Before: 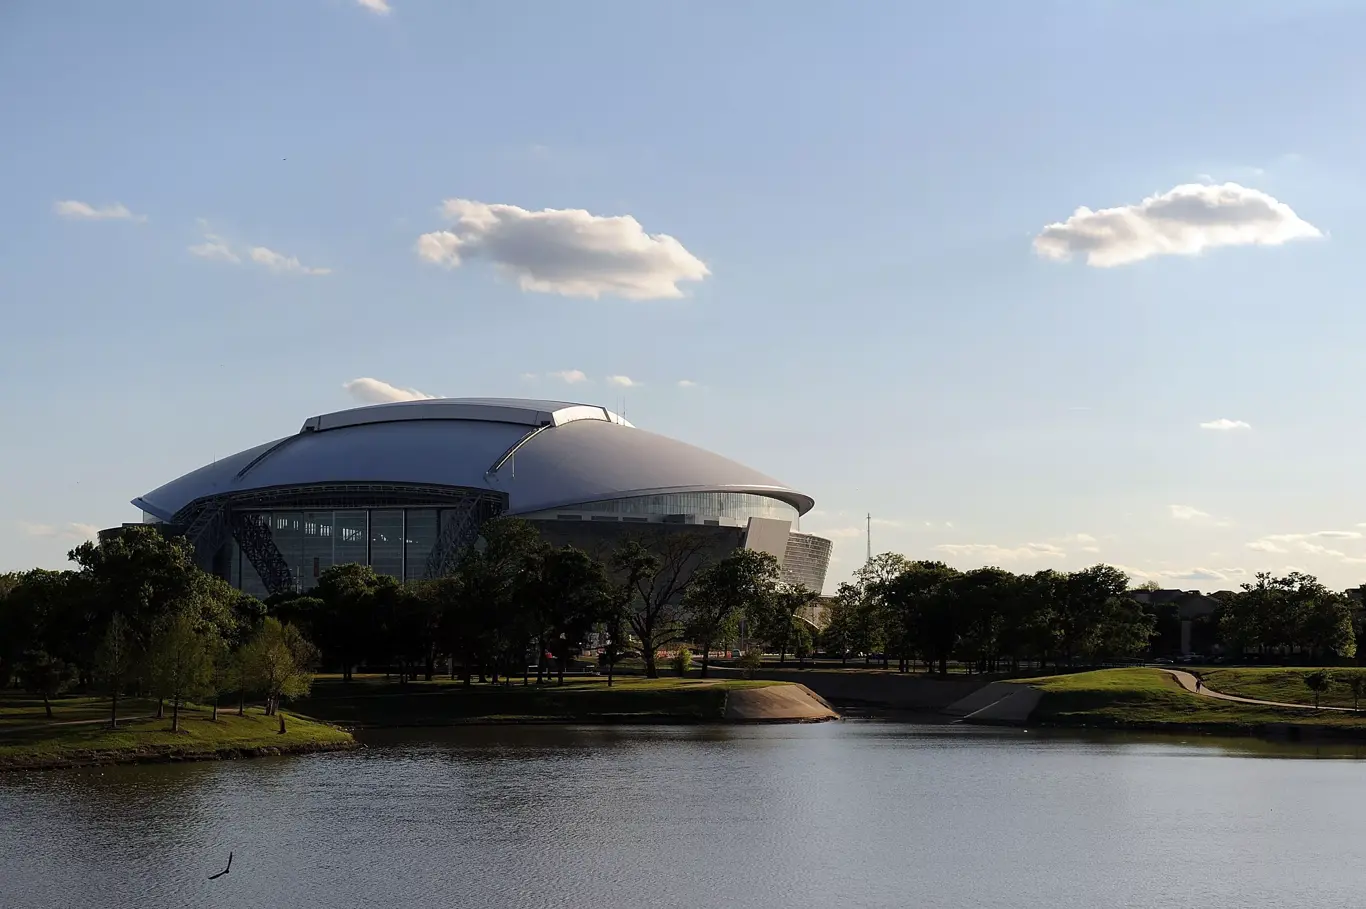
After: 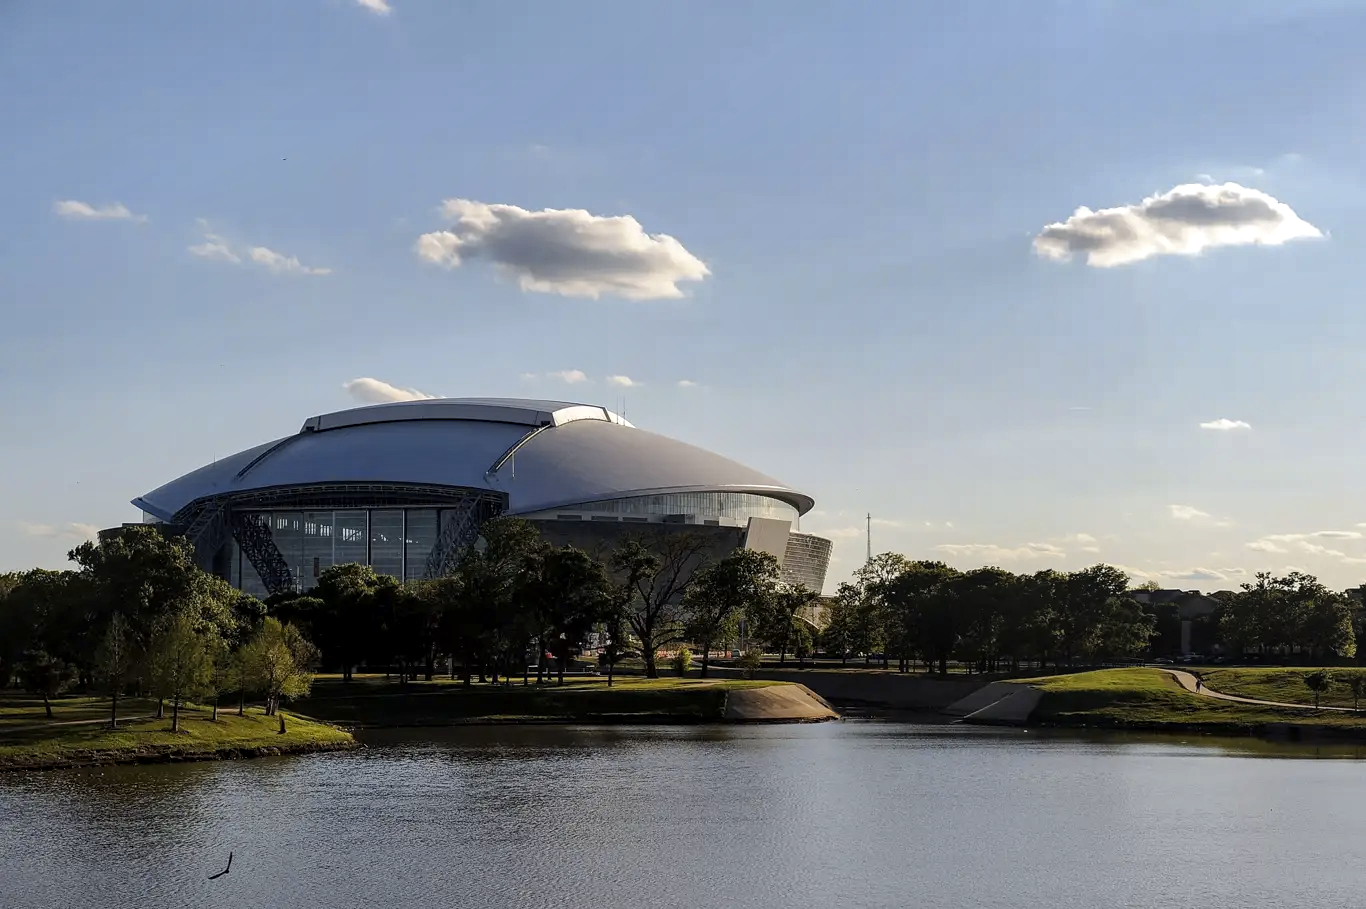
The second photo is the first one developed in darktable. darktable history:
local contrast: on, module defaults
shadows and highlights: soften with gaussian
color contrast: green-magenta contrast 0.8, blue-yellow contrast 1.1, unbound 0
